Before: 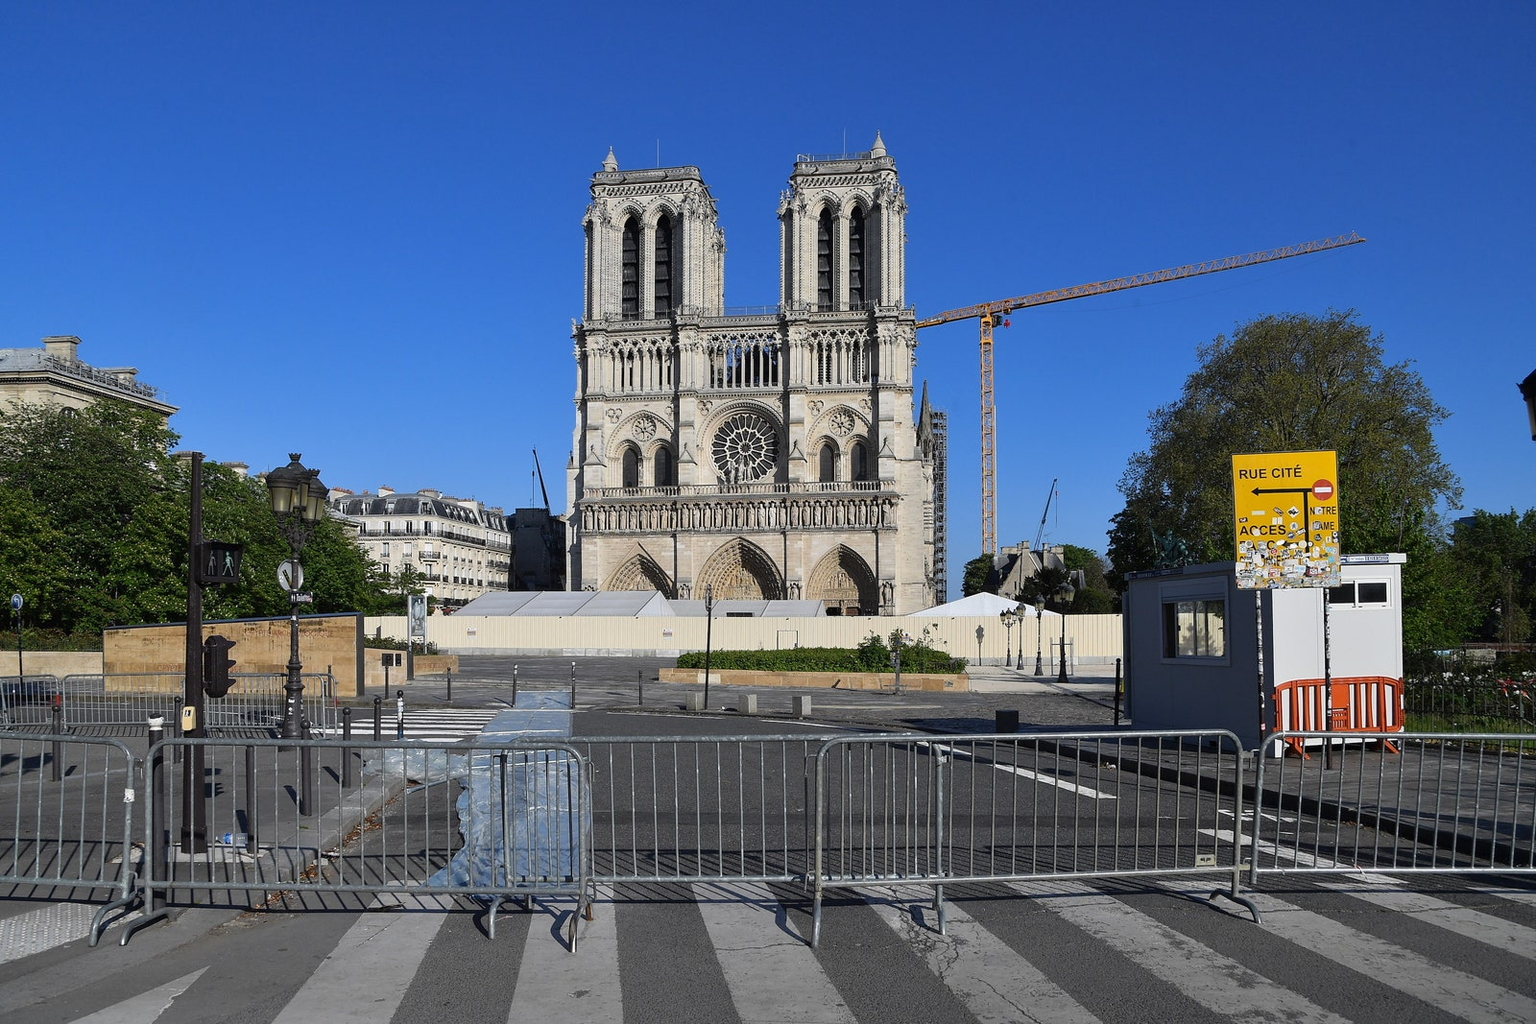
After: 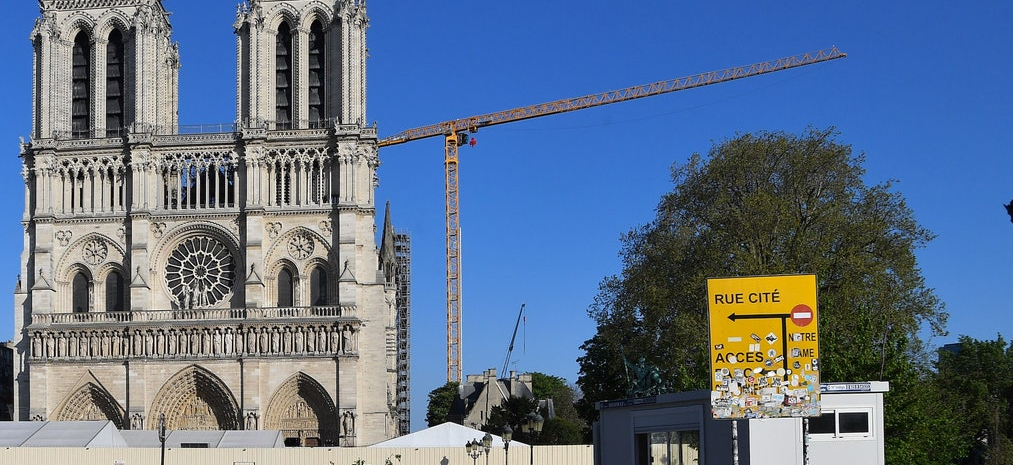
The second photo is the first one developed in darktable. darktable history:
crop: left 36.004%, top 18.303%, right 0.664%, bottom 38.087%
